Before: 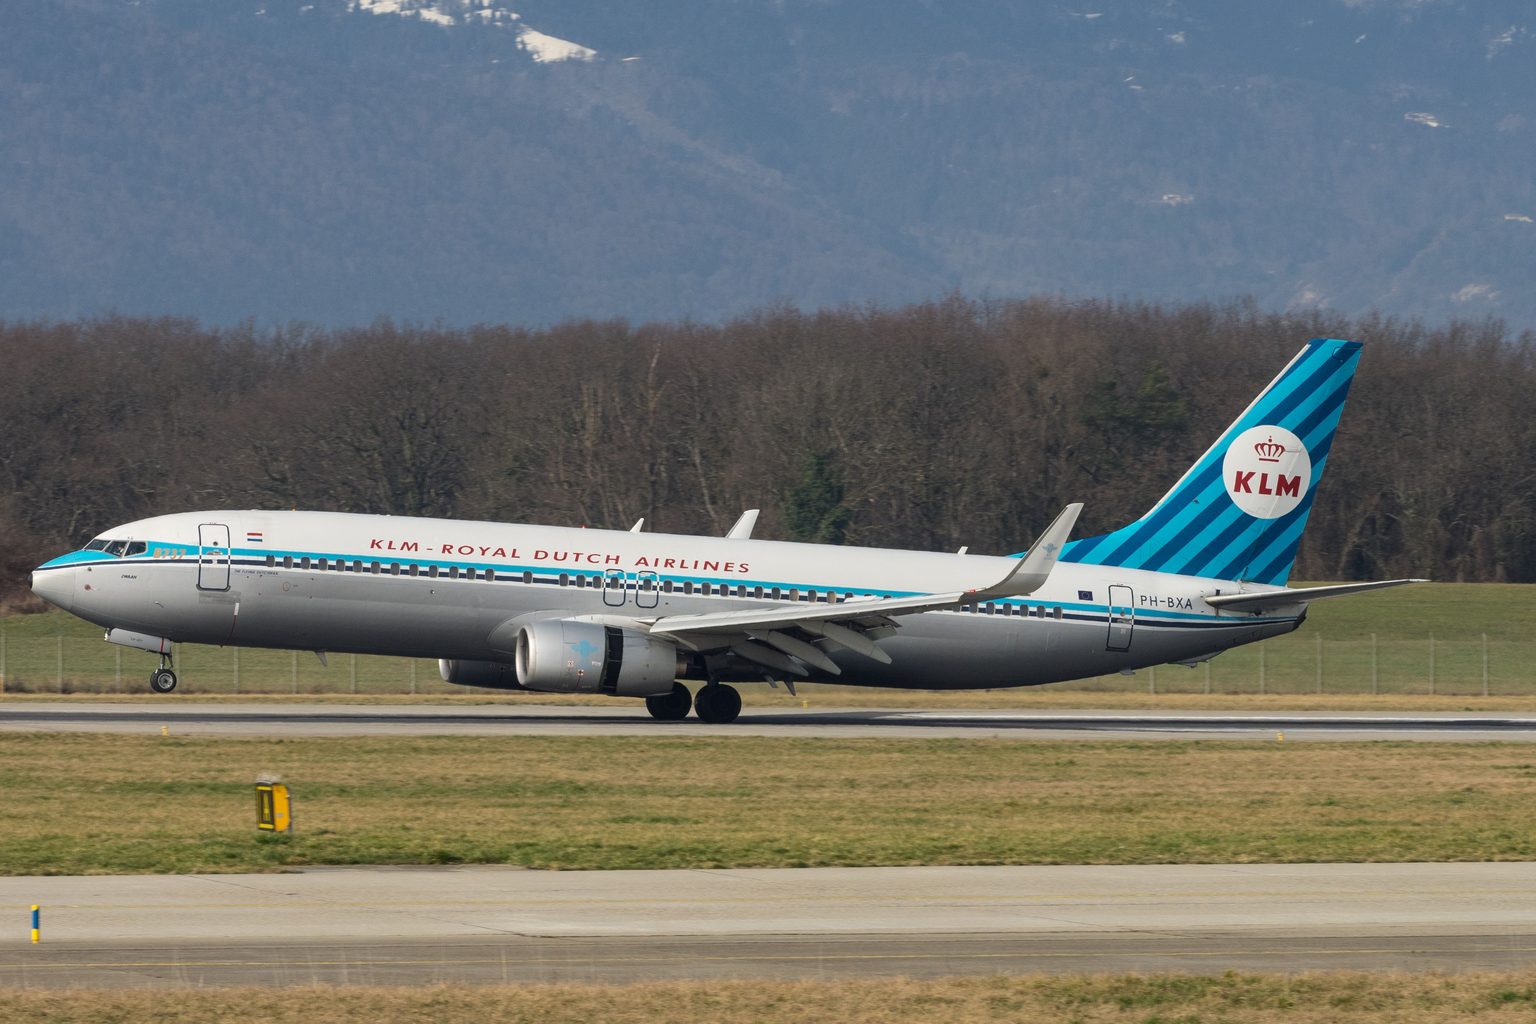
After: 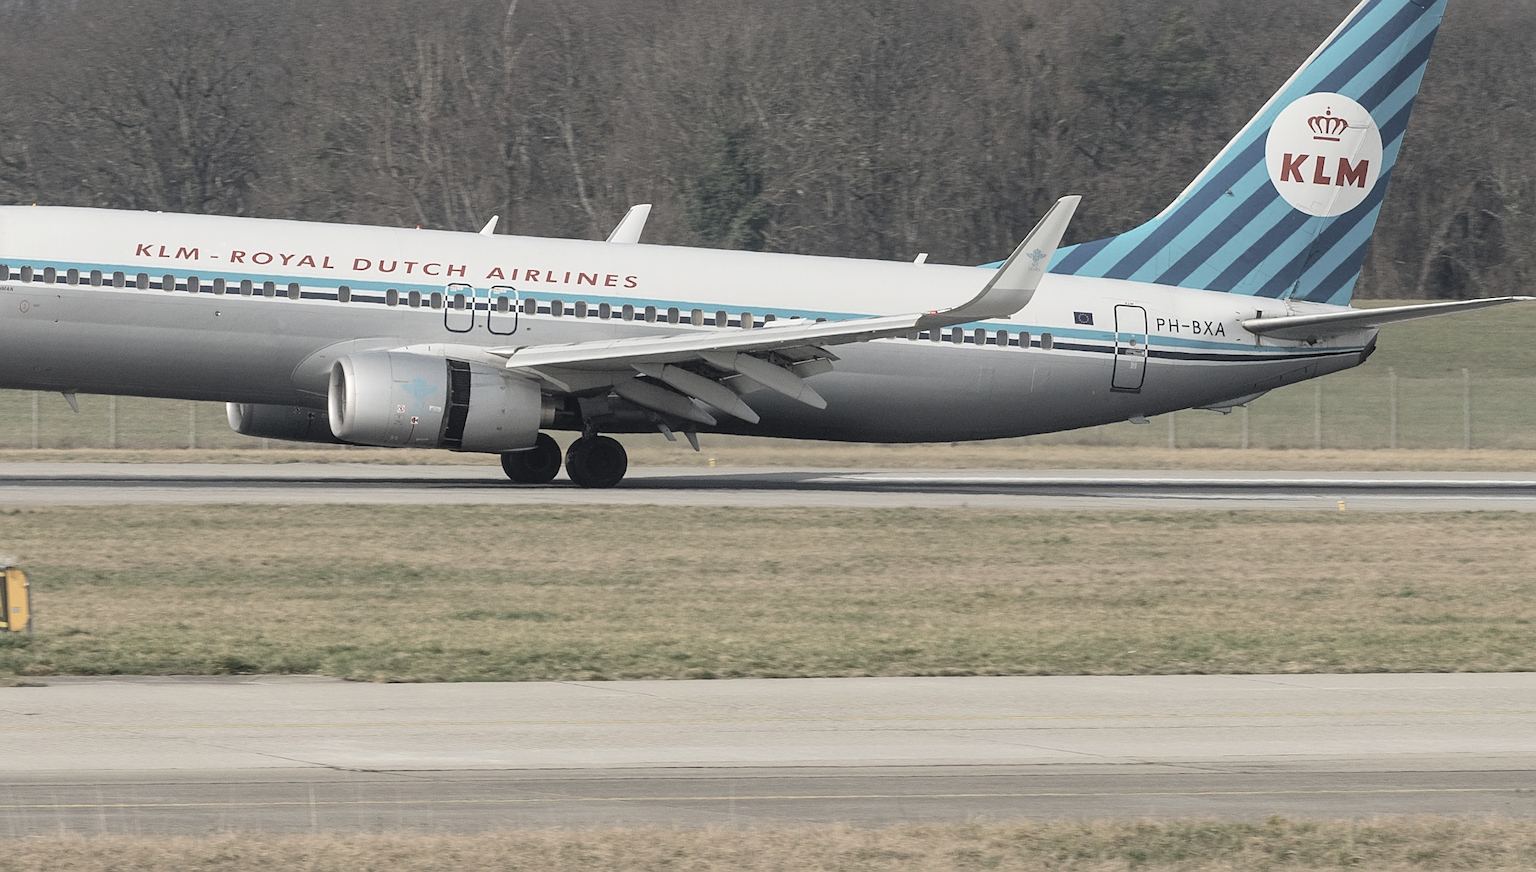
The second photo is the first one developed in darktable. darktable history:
sharpen: on, module defaults
contrast brightness saturation: brightness 0.189, saturation -0.51
crop and rotate: left 17.462%, top 34.758%, right 7.081%, bottom 0.917%
